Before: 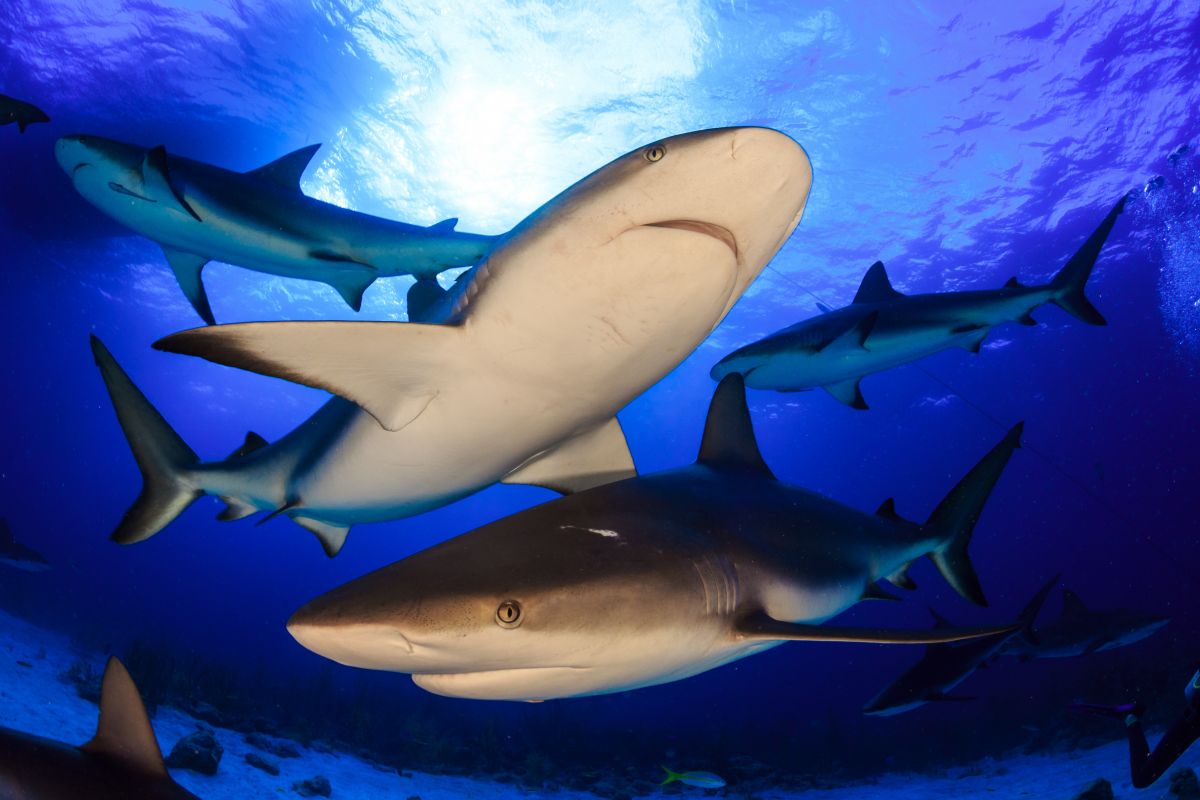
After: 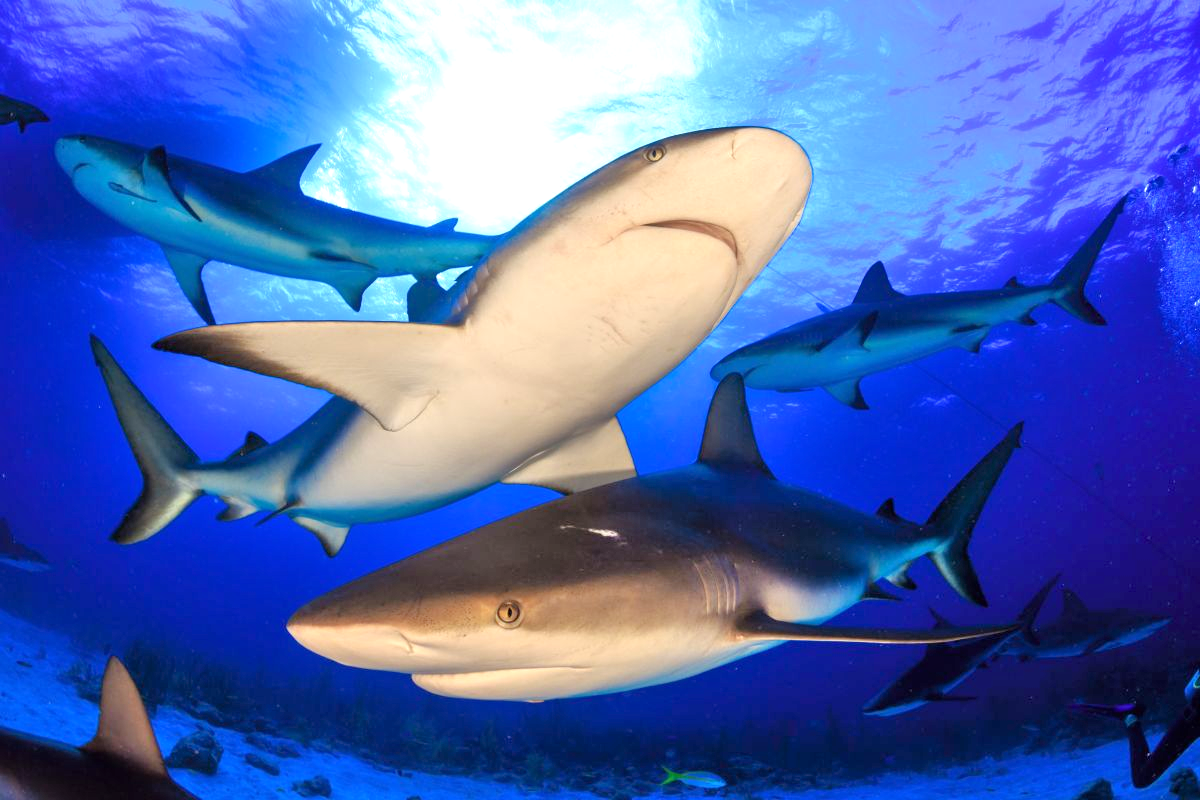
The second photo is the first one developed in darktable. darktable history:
tone equalizer: -7 EV 0.145 EV, -6 EV 0.57 EV, -5 EV 1.16 EV, -4 EV 1.36 EV, -3 EV 1.18 EV, -2 EV 0.6 EV, -1 EV 0.158 EV, mask exposure compensation -0.503 EV
exposure: exposure 0.506 EV, compensate highlight preservation false
